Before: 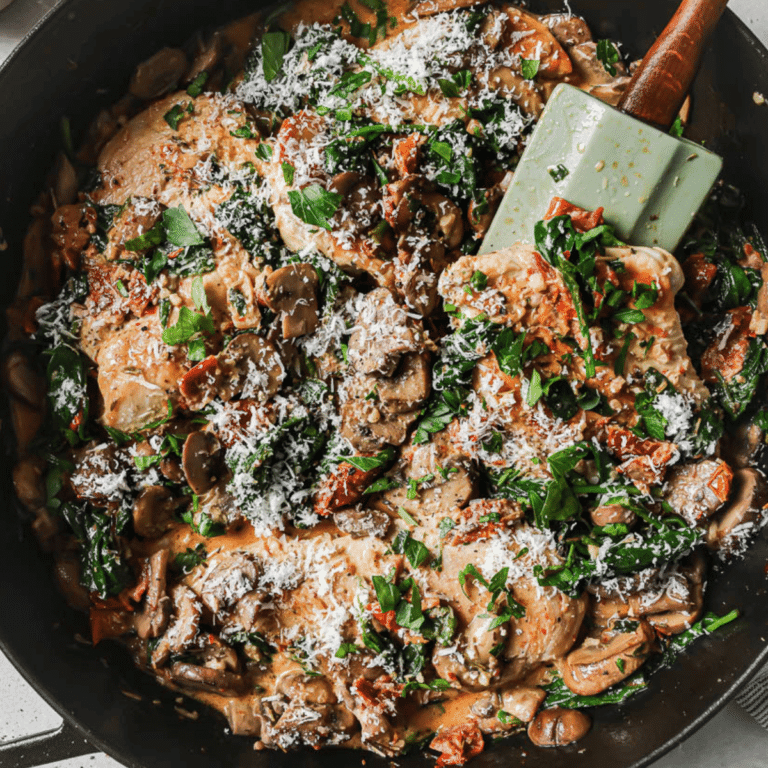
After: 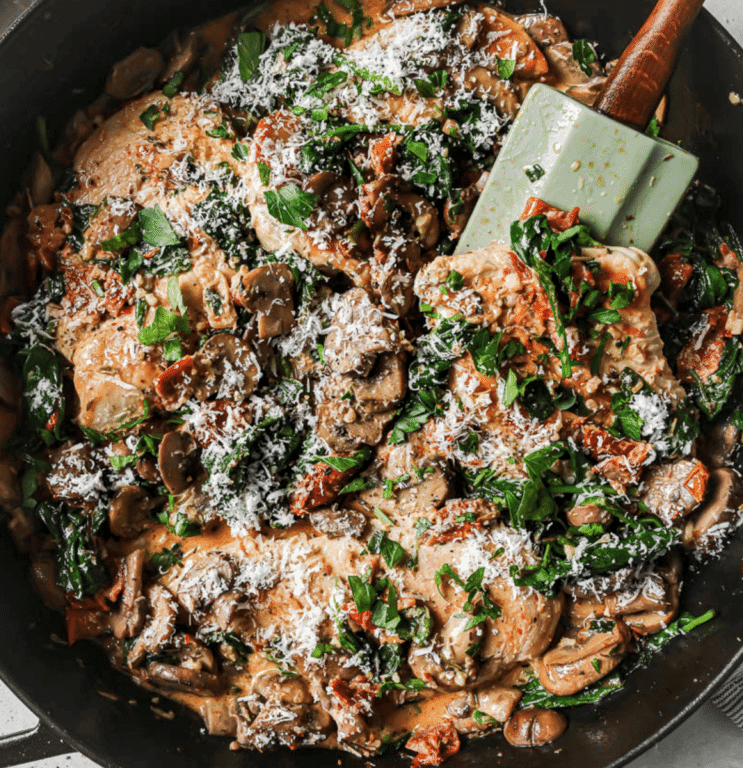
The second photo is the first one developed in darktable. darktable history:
crop and rotate: left 3.238%
local contrast: highlights 100%, shadows 100%, detail 120%, midtone range 0.2
tone equalizer: on, module defaults
